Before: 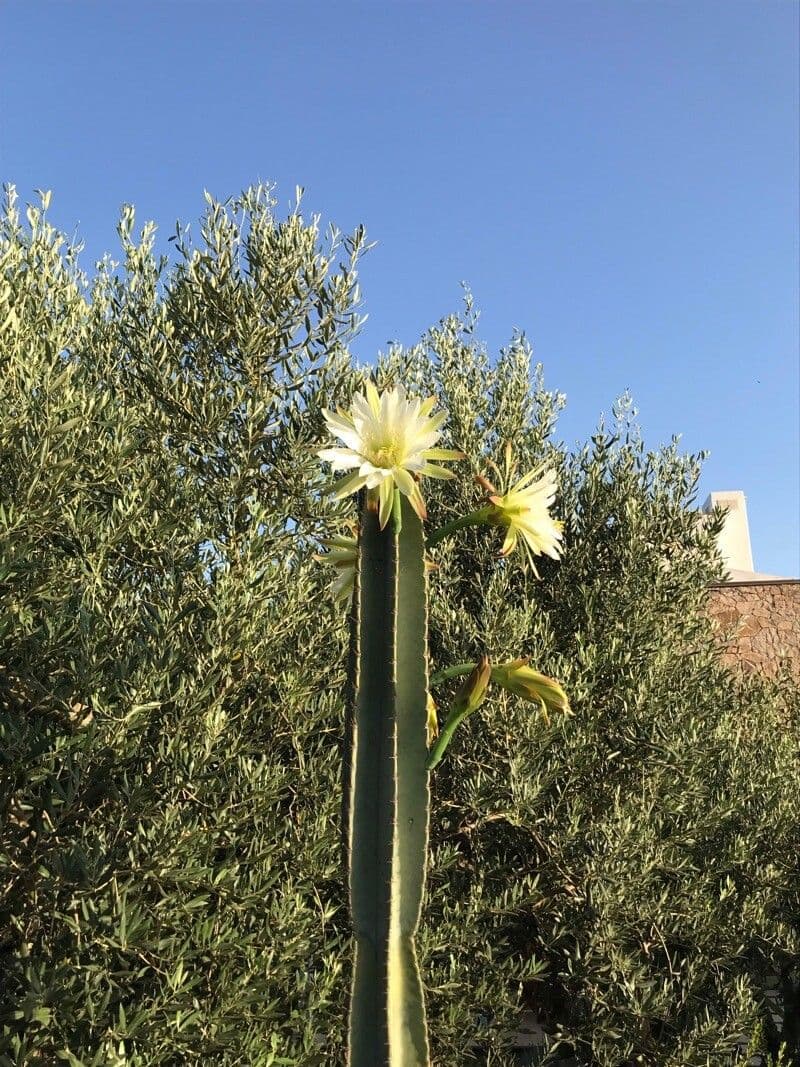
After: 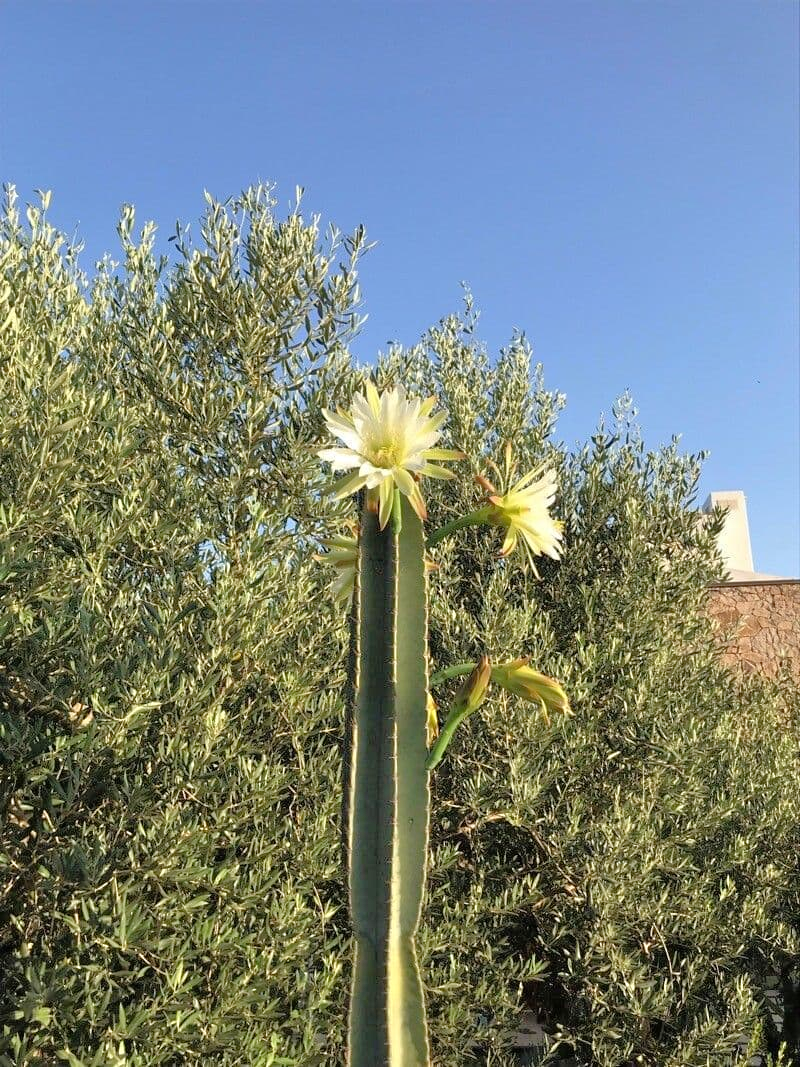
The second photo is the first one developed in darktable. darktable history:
tone equalizer: -7 EV 0.161 EV, -6 EV 0.586 EV, -5 EV 1.16 EV, -4 EV 1.33 EV, -3 EV 1.12 EV, -2 EV 0.6 EV, -1 EV 0.151 EV
